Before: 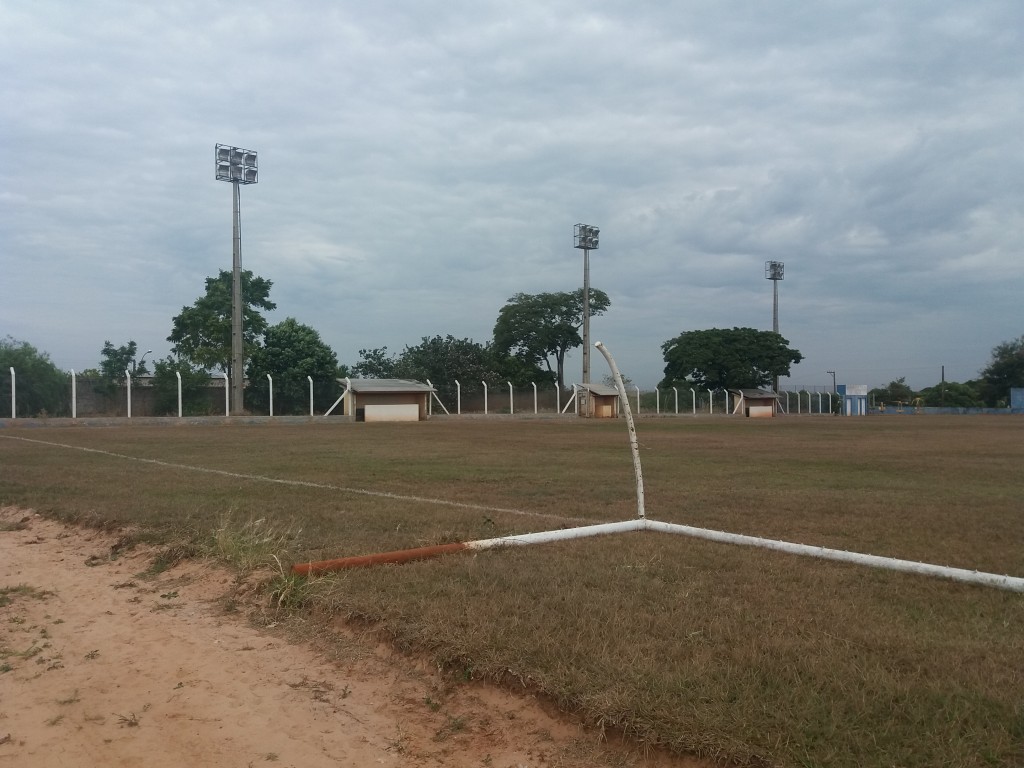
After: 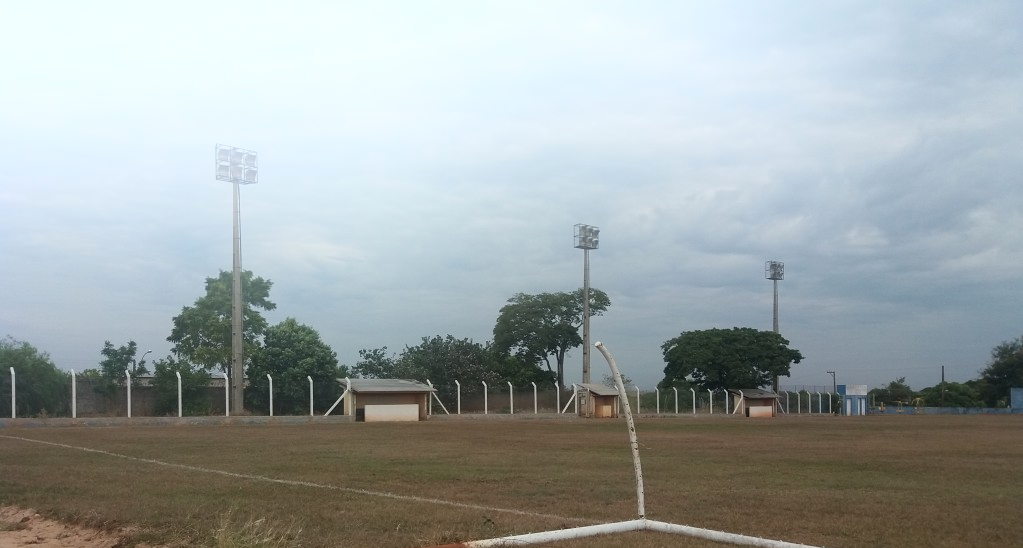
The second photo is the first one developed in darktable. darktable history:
bloom: on, module defaults
crop: bottom 28.576%
